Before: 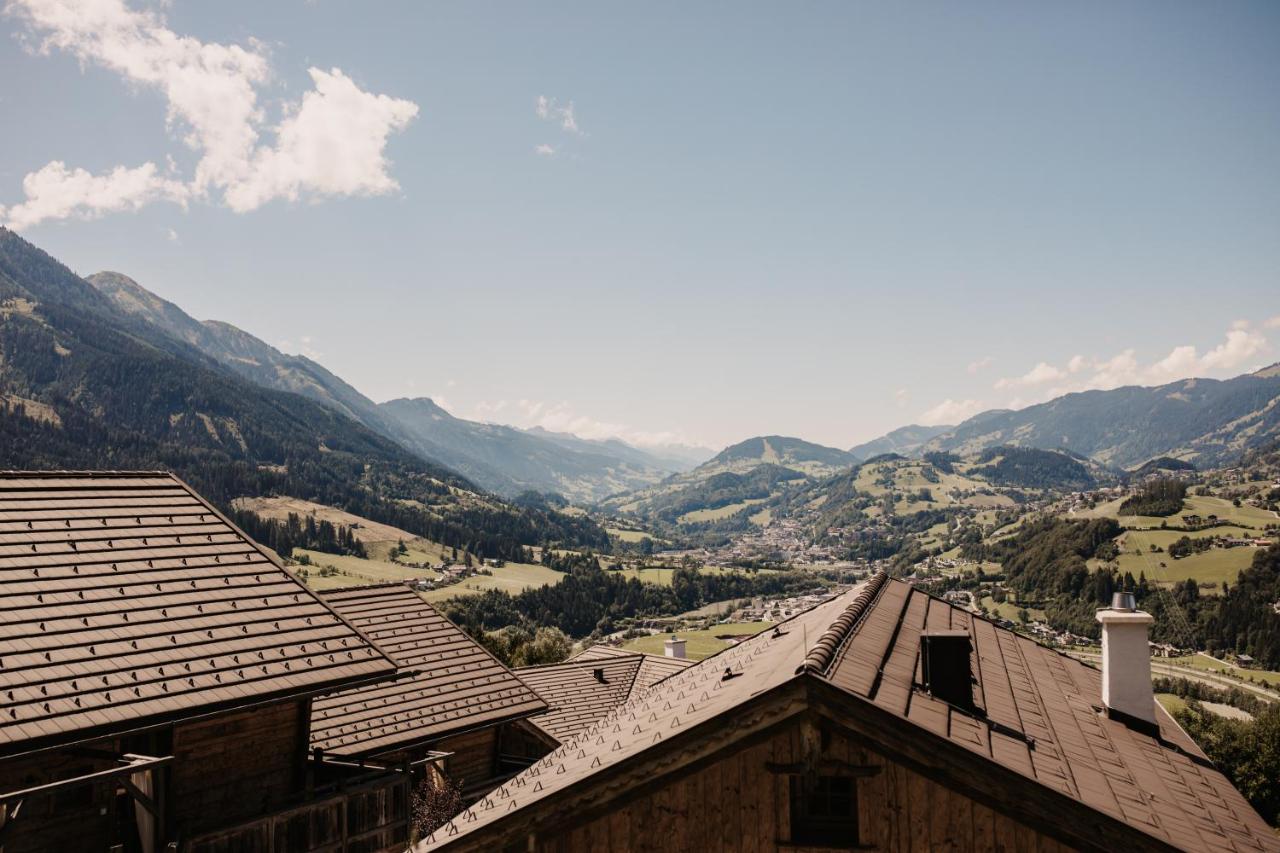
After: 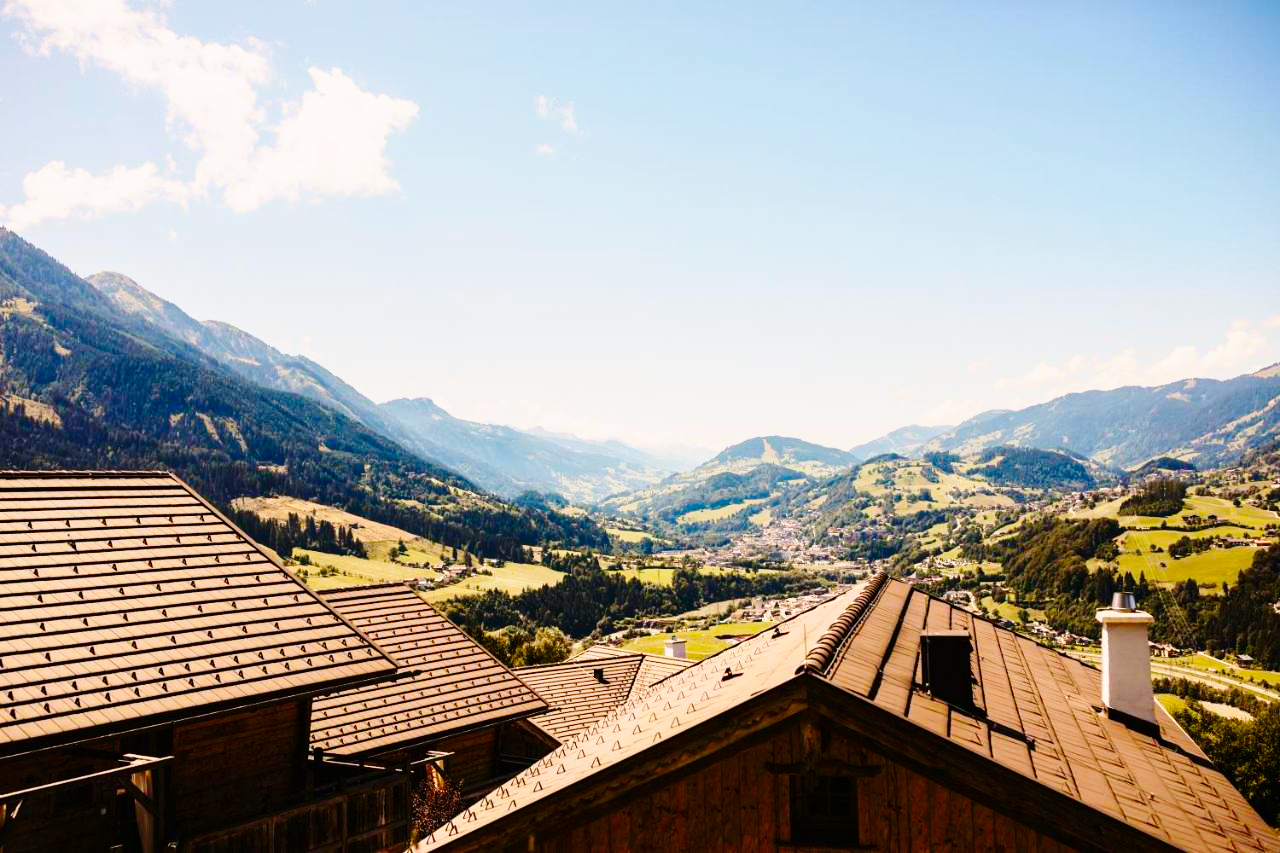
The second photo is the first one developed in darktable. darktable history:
contrast brightness saturation: contrast 0.146, brightness -0.007, saturation 0.102
base curve: curves: ch0 [(0, 0) (0.028, 0.03) (0.121, 0.232) (0.46, 0.748) (0.859, 0.968) (1, 1)], preserve colors none
color balance rgb: linear chroma grading › global chroma 18.913%, perceptual saturation grading › global saturation 25.687%, global vibrance 20%
